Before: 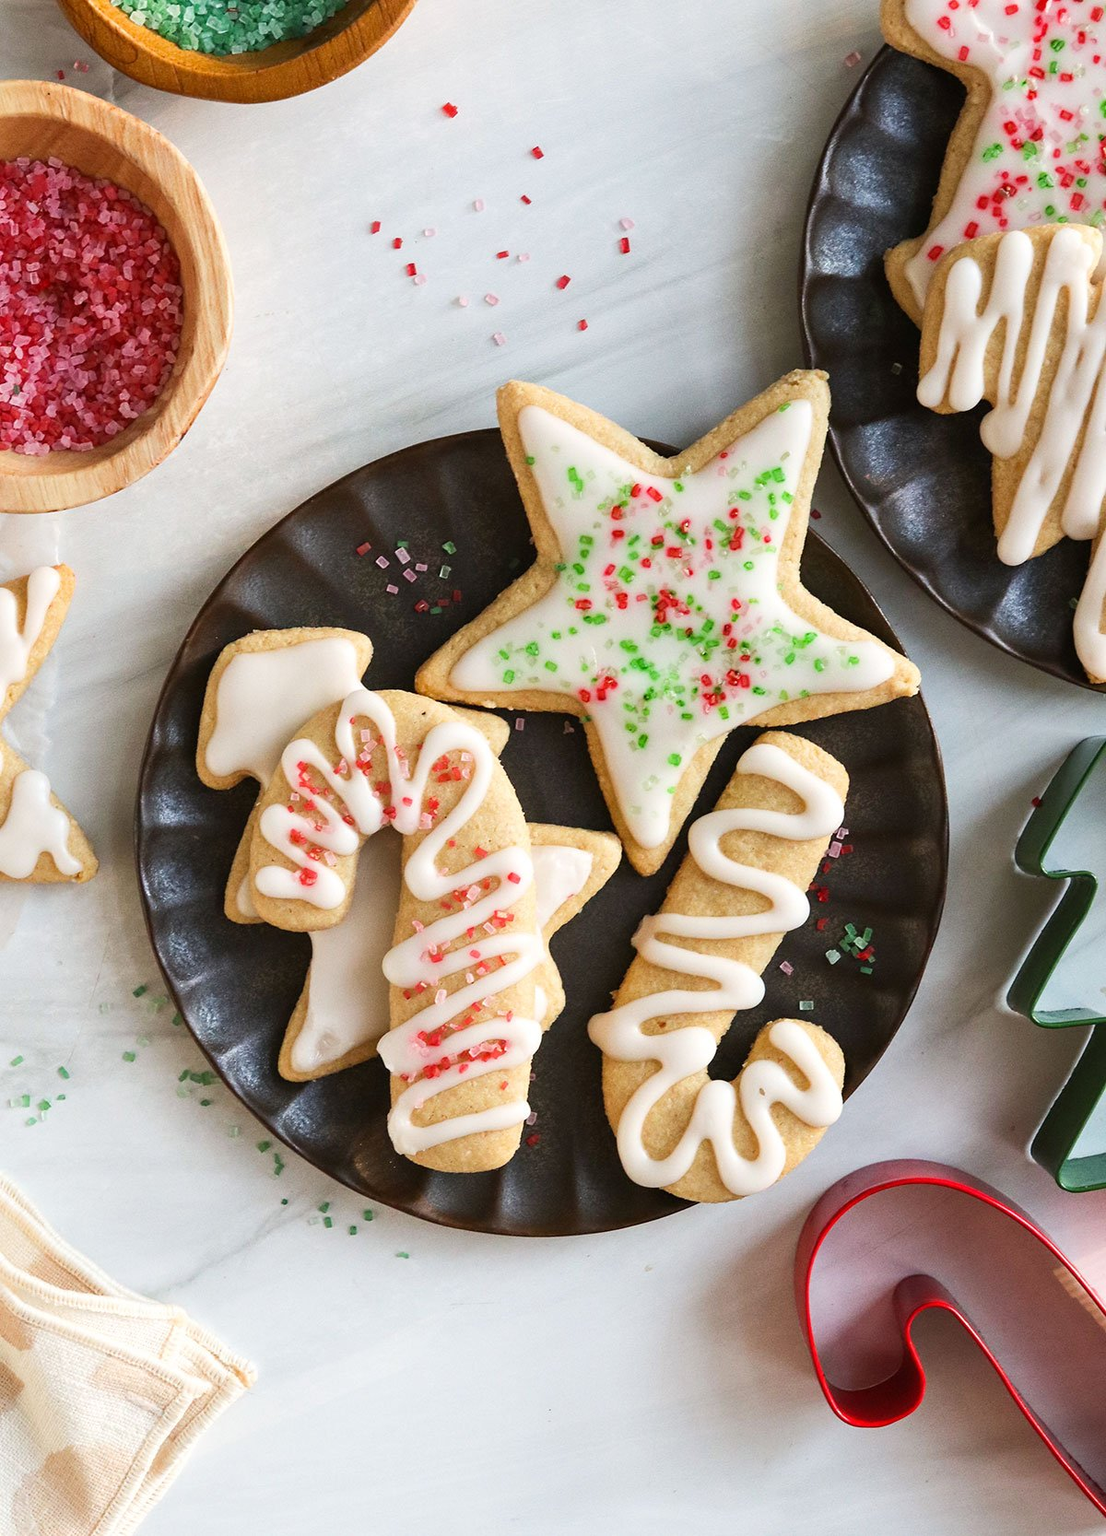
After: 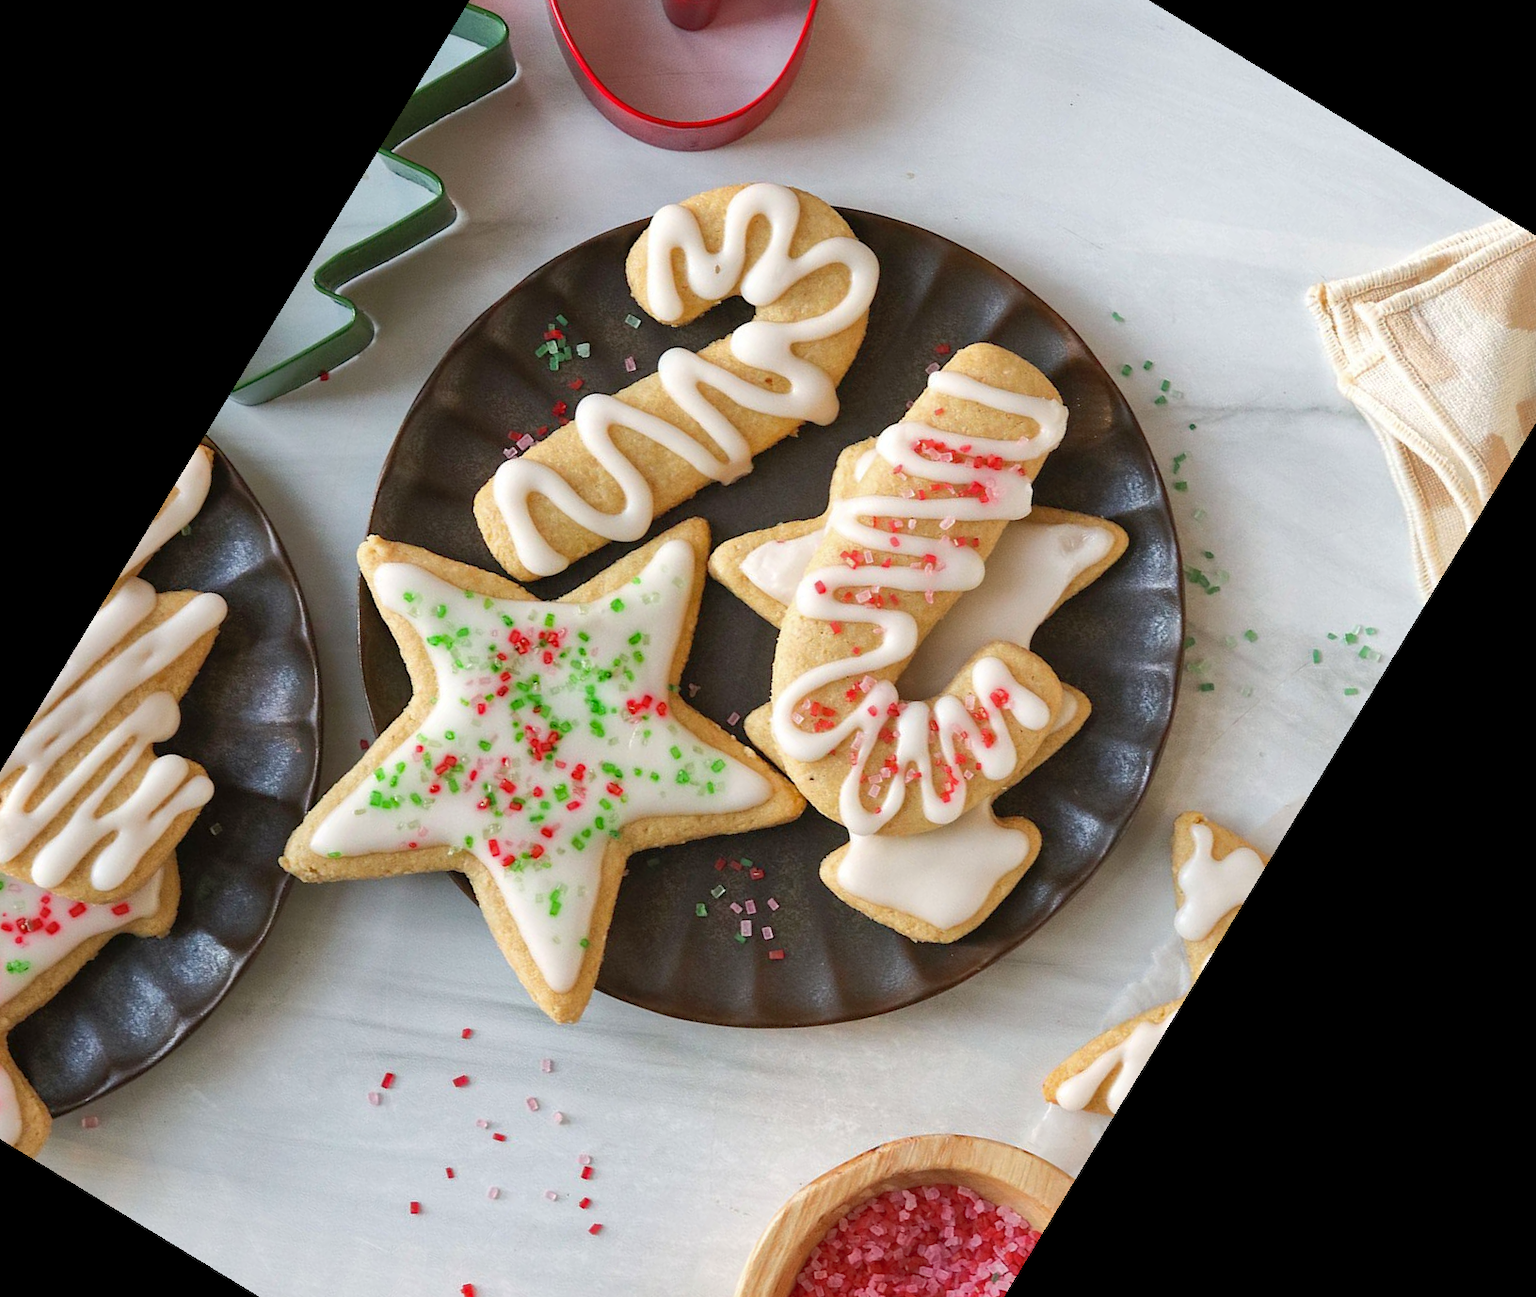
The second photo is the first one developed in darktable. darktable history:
crop and rotate: angle 148.68°, left 9.111%, top 15.603%, right 4.588%, bottom 17.041%
shadows and highlights: on, module defaults
